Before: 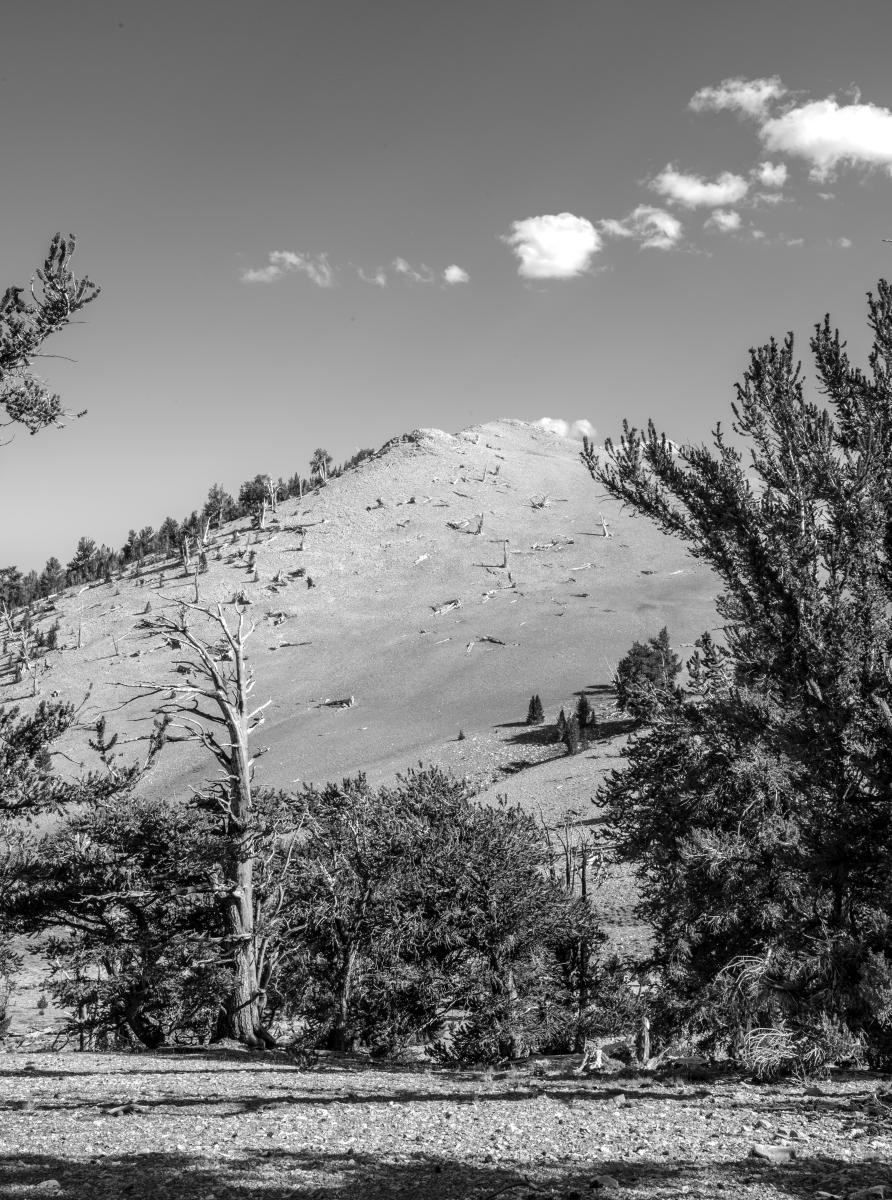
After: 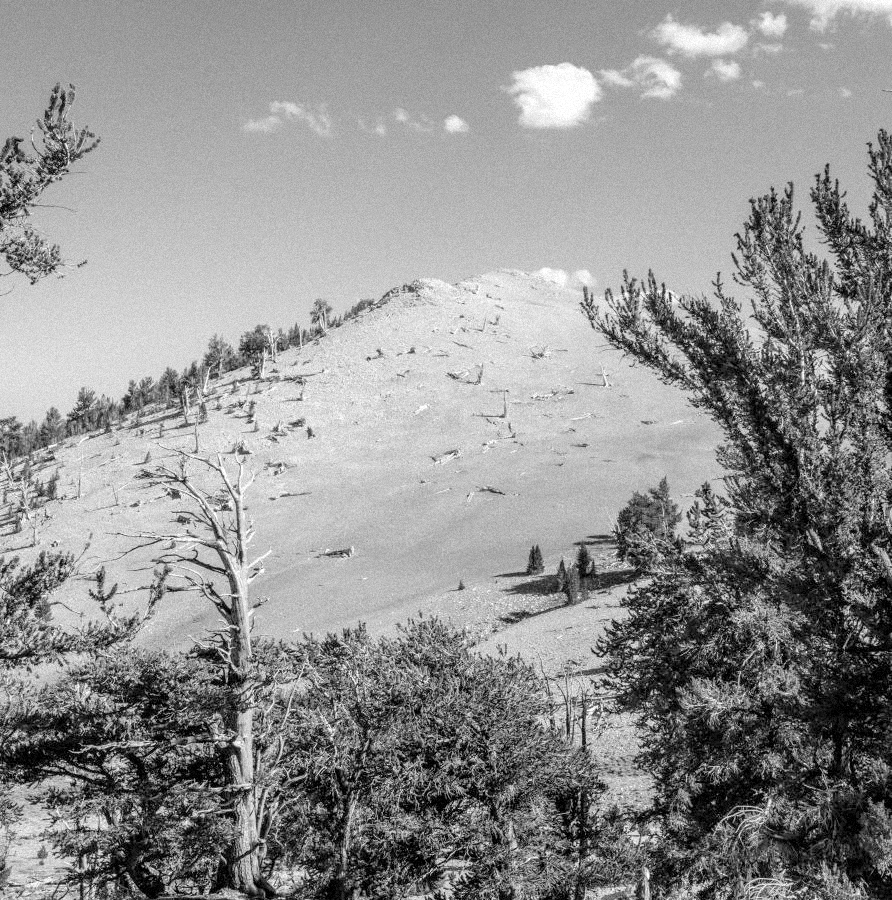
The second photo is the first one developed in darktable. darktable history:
grain: mid-tones bias 0%
crop and rotate: top 12.5%, bottom 12.5%
contrast brightness saturation: contrast 0.03, brightness 0.06, saturation 0.13
